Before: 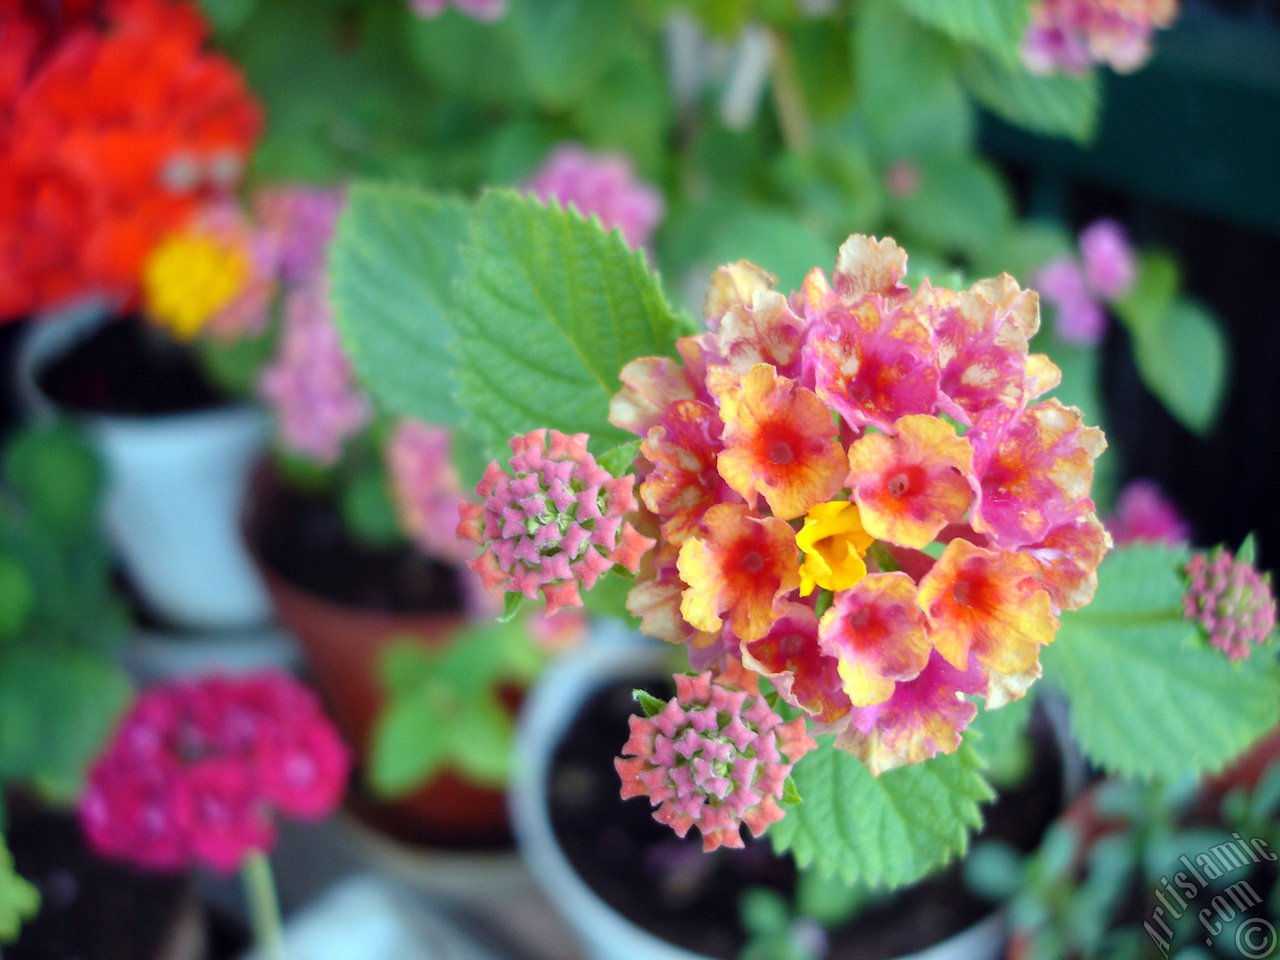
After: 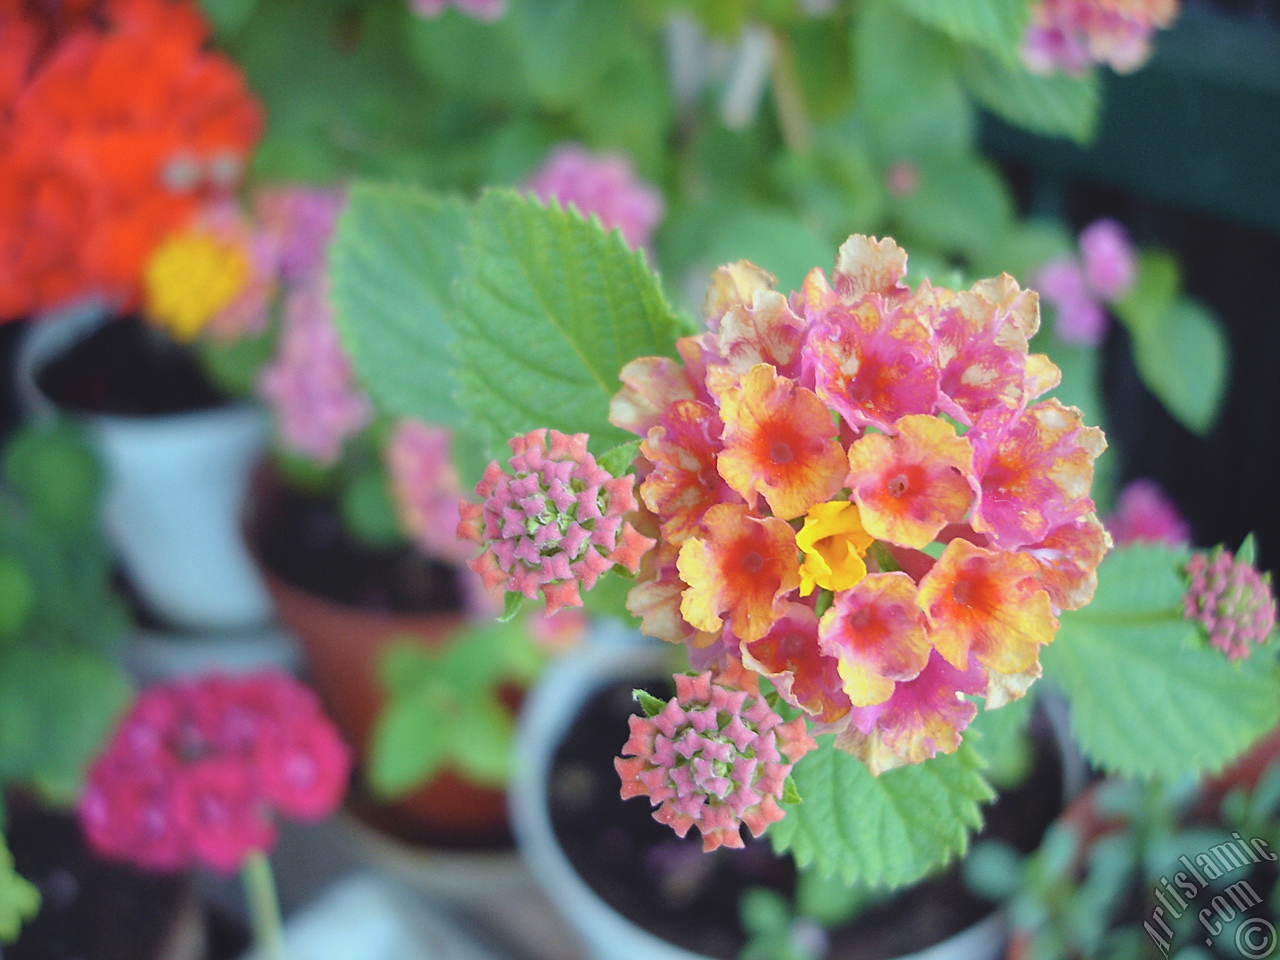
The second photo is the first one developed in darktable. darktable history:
contrast brightness saturation: contrast -0.15, brightness 0.05, saturation -0.12
sharpen: on, module defaults
